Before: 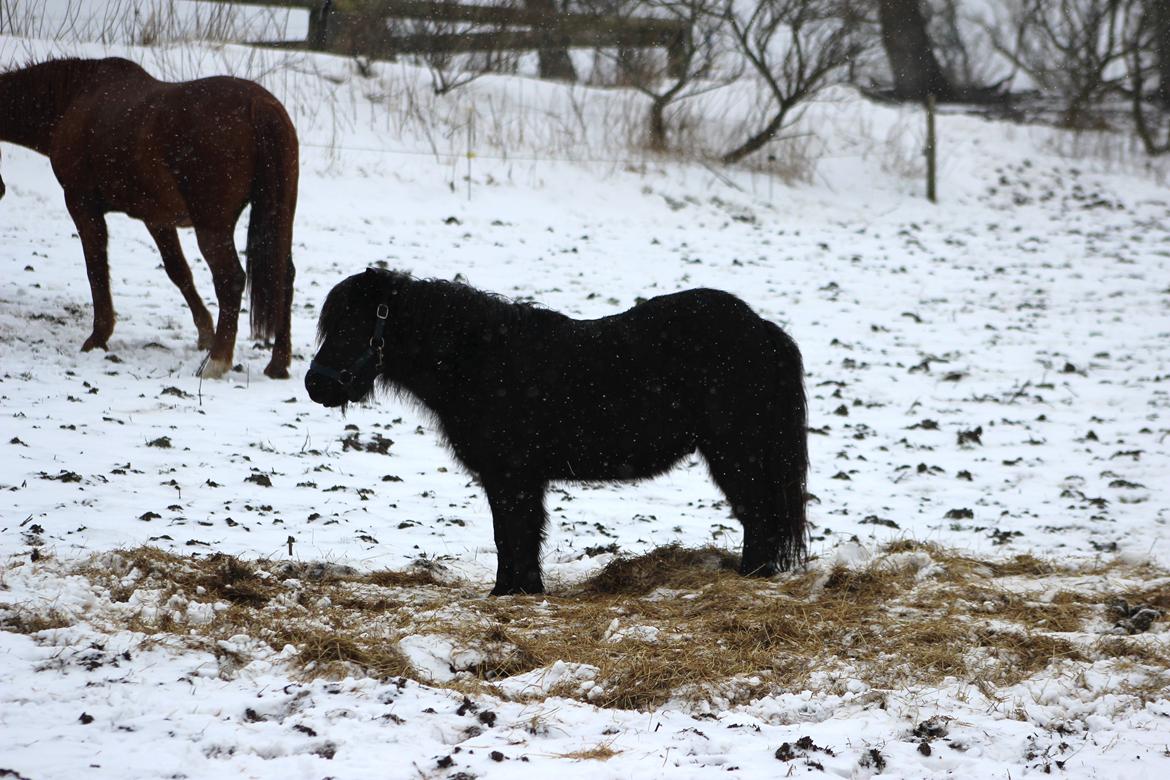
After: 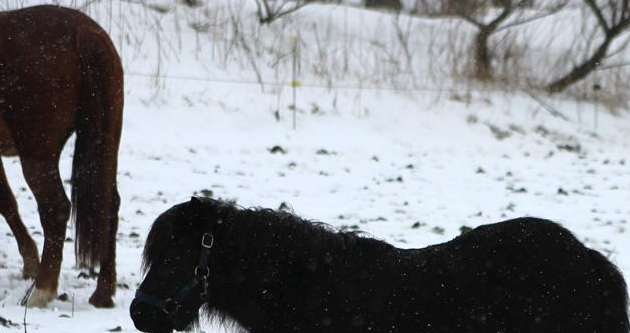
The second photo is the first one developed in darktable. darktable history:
crop: left 15.017%, top 9.158%, right 31.128%, bottom 48.062%
